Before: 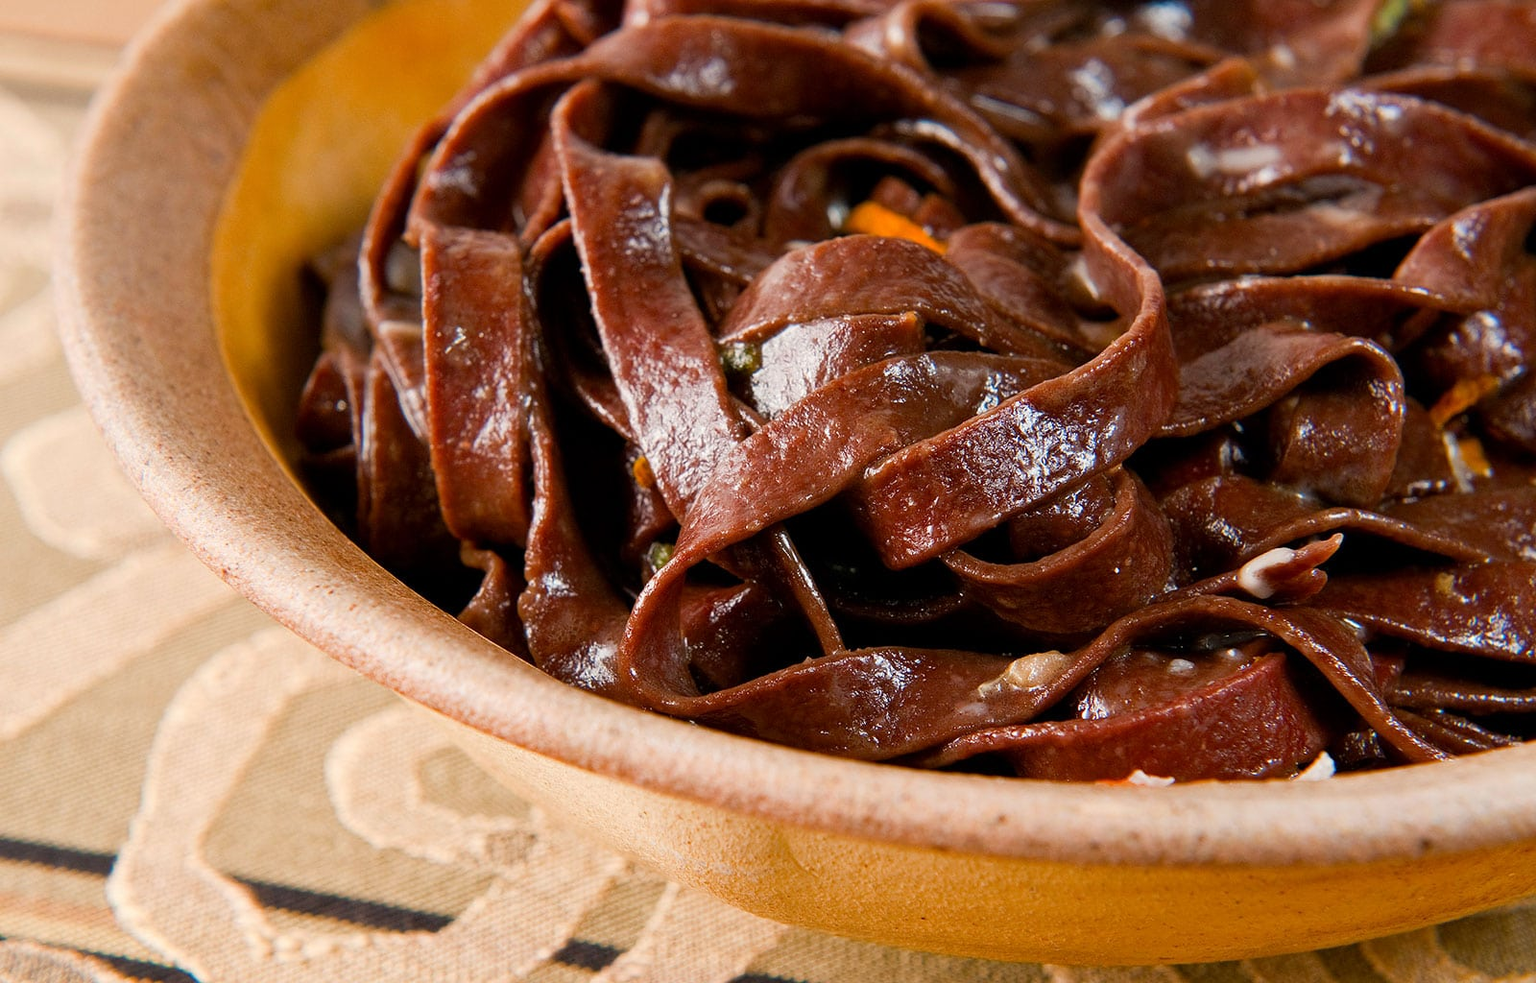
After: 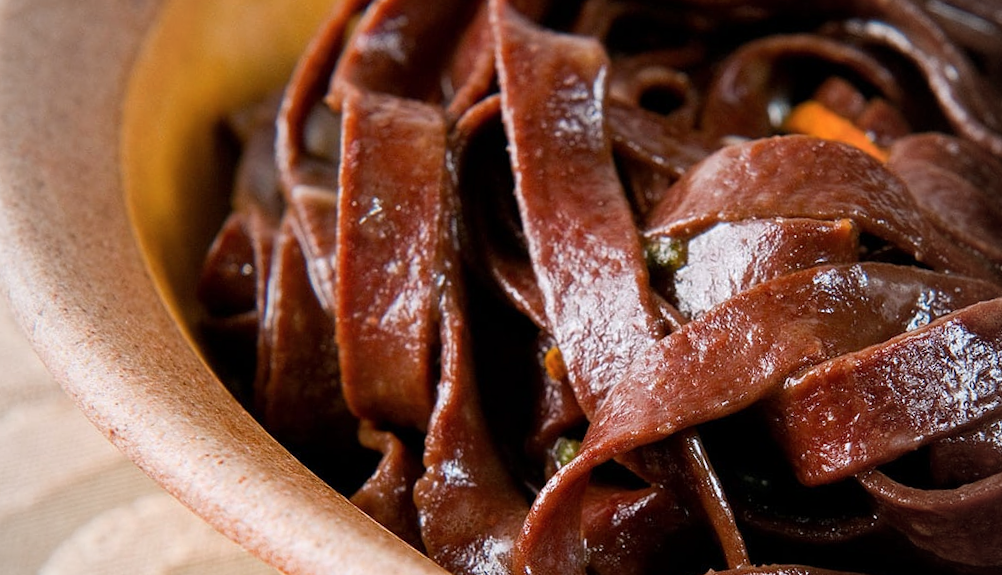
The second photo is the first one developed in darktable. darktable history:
crop and rotate: angle -4.56°, left 2.169%, top 6.937%, right 27.619%, bottom 30.097%
vignetting: fall-off start 71.56%, brightness -0.158, unbound false
color correction: highlights a* -0.096, highlights b* -6.01, shadows a* -0.148, shadows b* -0.075
